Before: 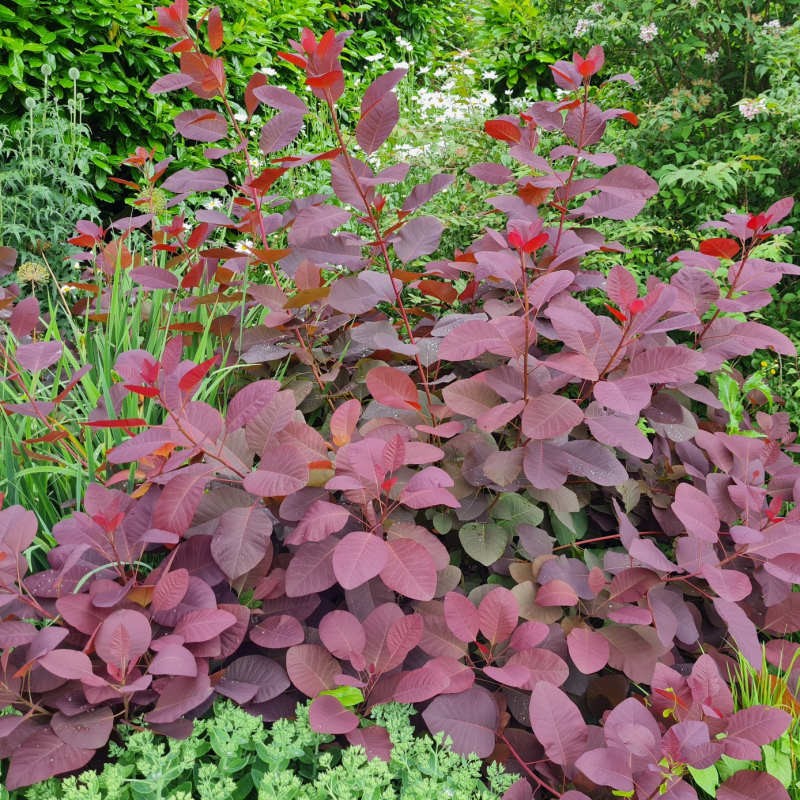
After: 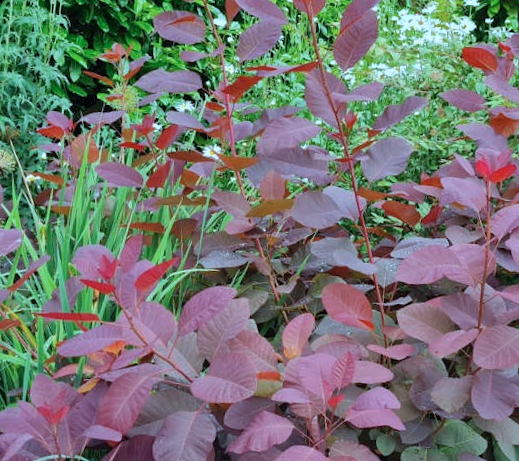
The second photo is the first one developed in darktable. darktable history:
crop and rotate: angle -4.99°, left 2.122%, top 6.945%, right 27.566%, bottom 30.519%
color correction: highlights a* -10.69, highlights b* -19.19
